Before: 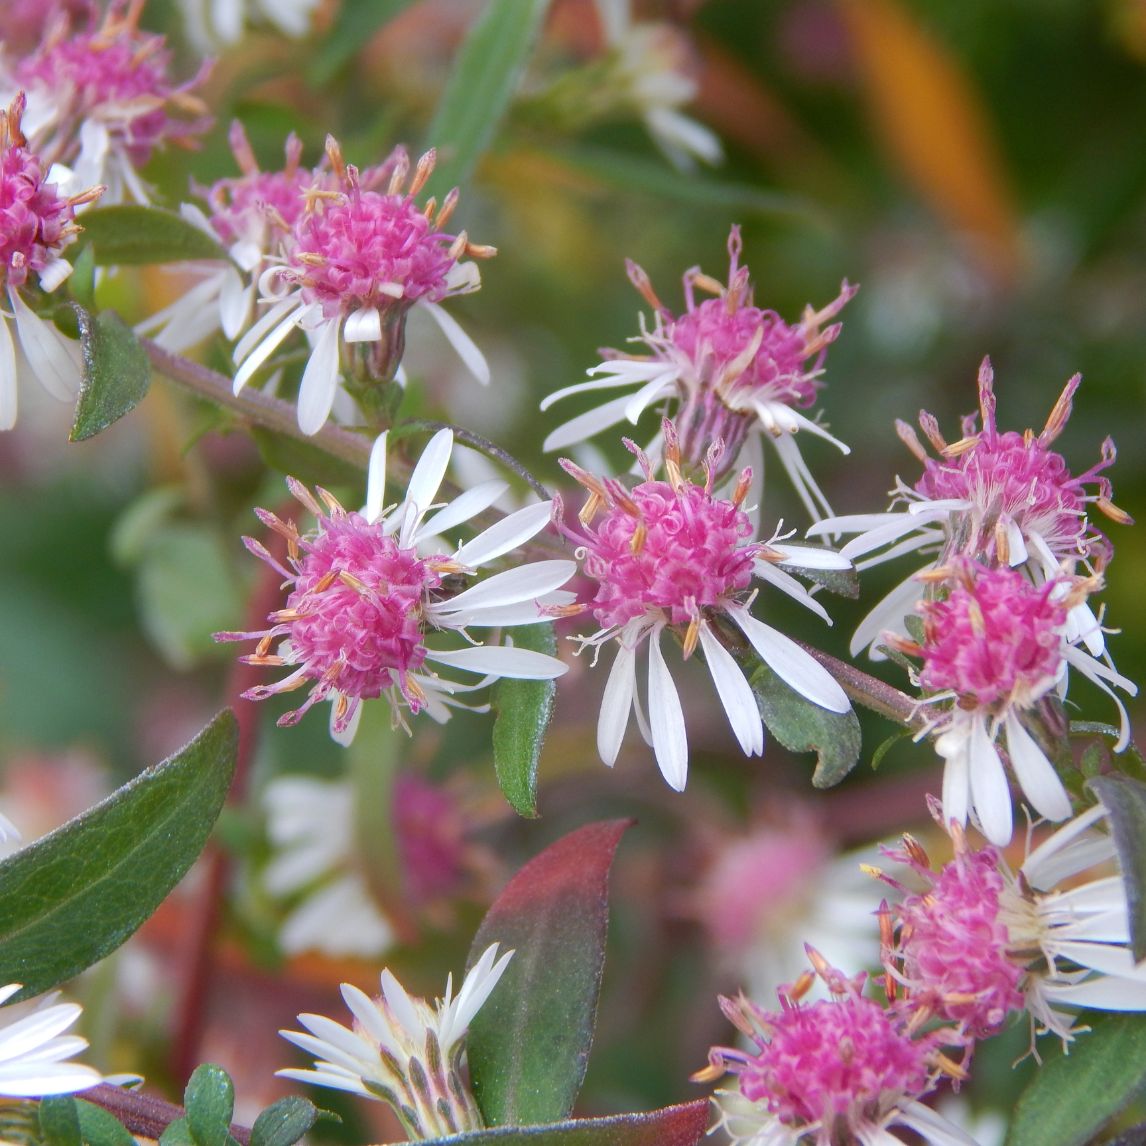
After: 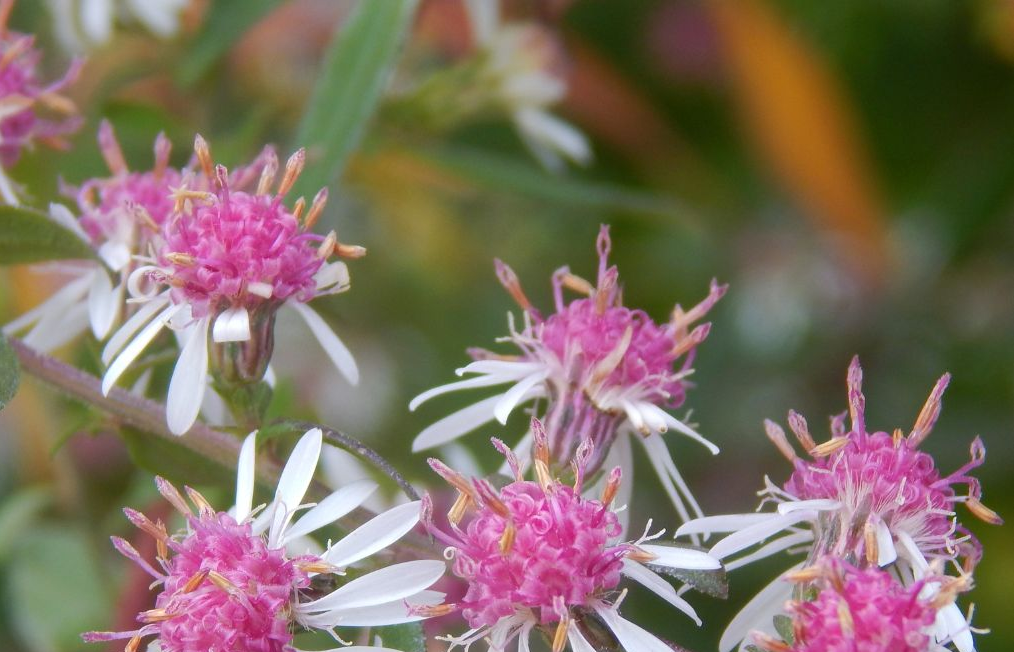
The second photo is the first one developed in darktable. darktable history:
crop and rotate: left 11.508%, bottom 43.094%
